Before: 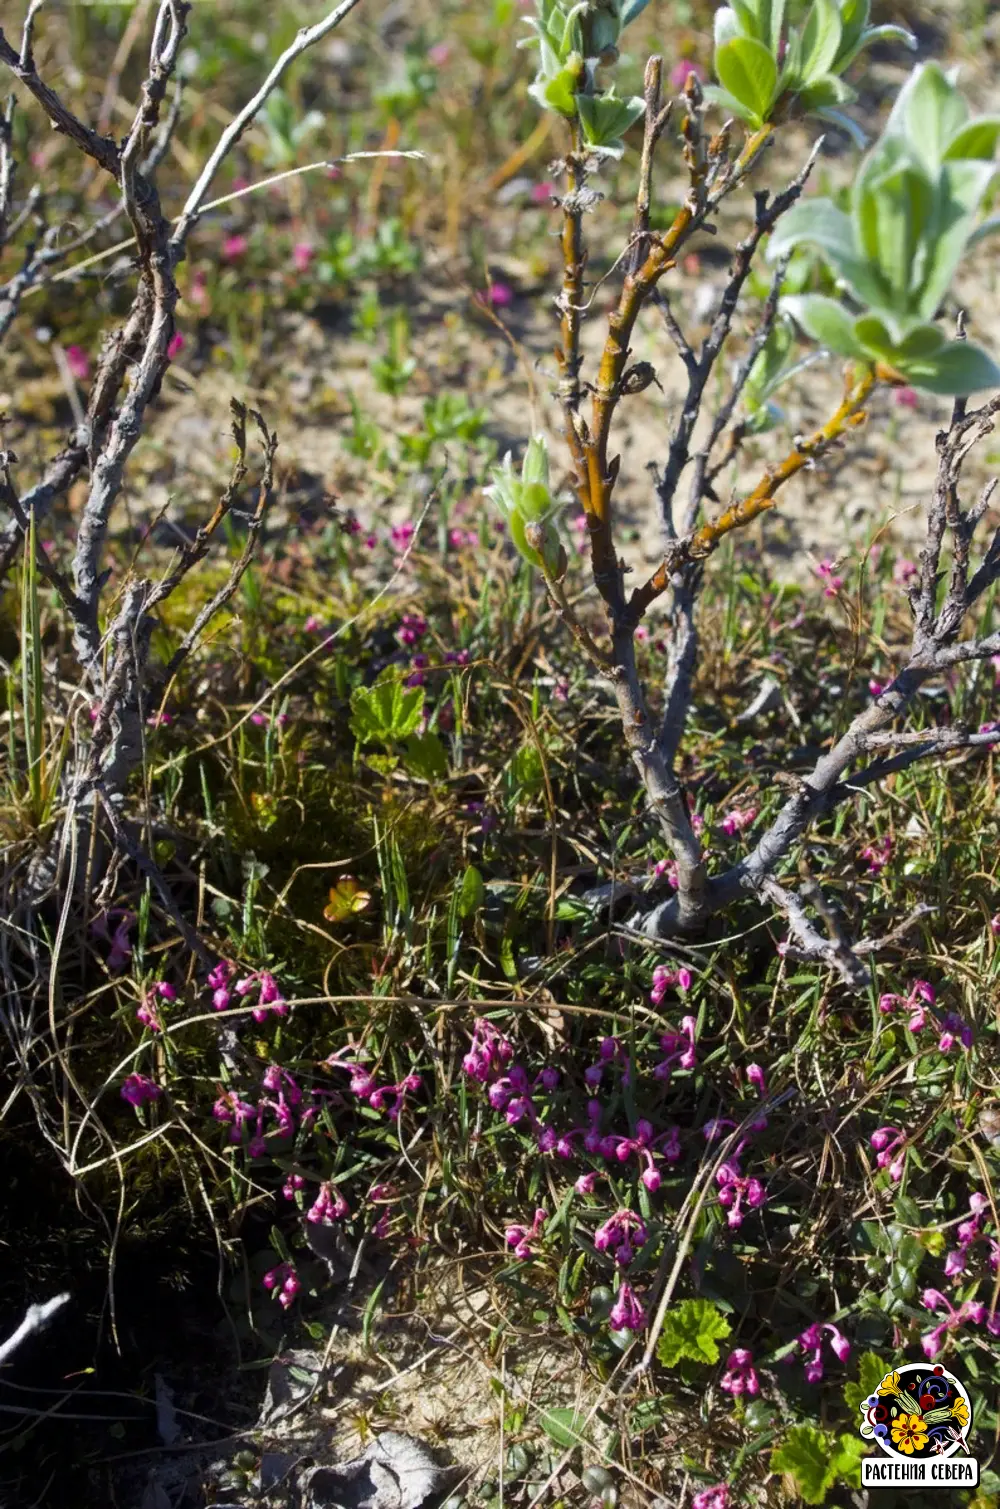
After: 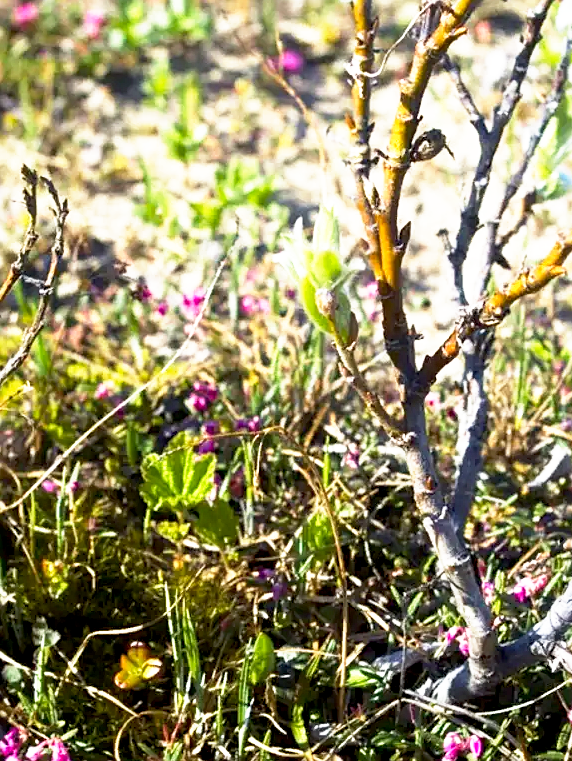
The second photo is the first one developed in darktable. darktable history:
sharpen: radius 2.167, amount 0.381, threshold 0
base curve: curves: ch0 [(0, 0) (0.495, 0.917) (1, 1)], preserve colors none
crop: left 20.932%, top 15.471%, right 21.848%, bottom 34.081%
exposure: black level correction 0.005, exposure 0.286 EV, compensate highlight preservation false
